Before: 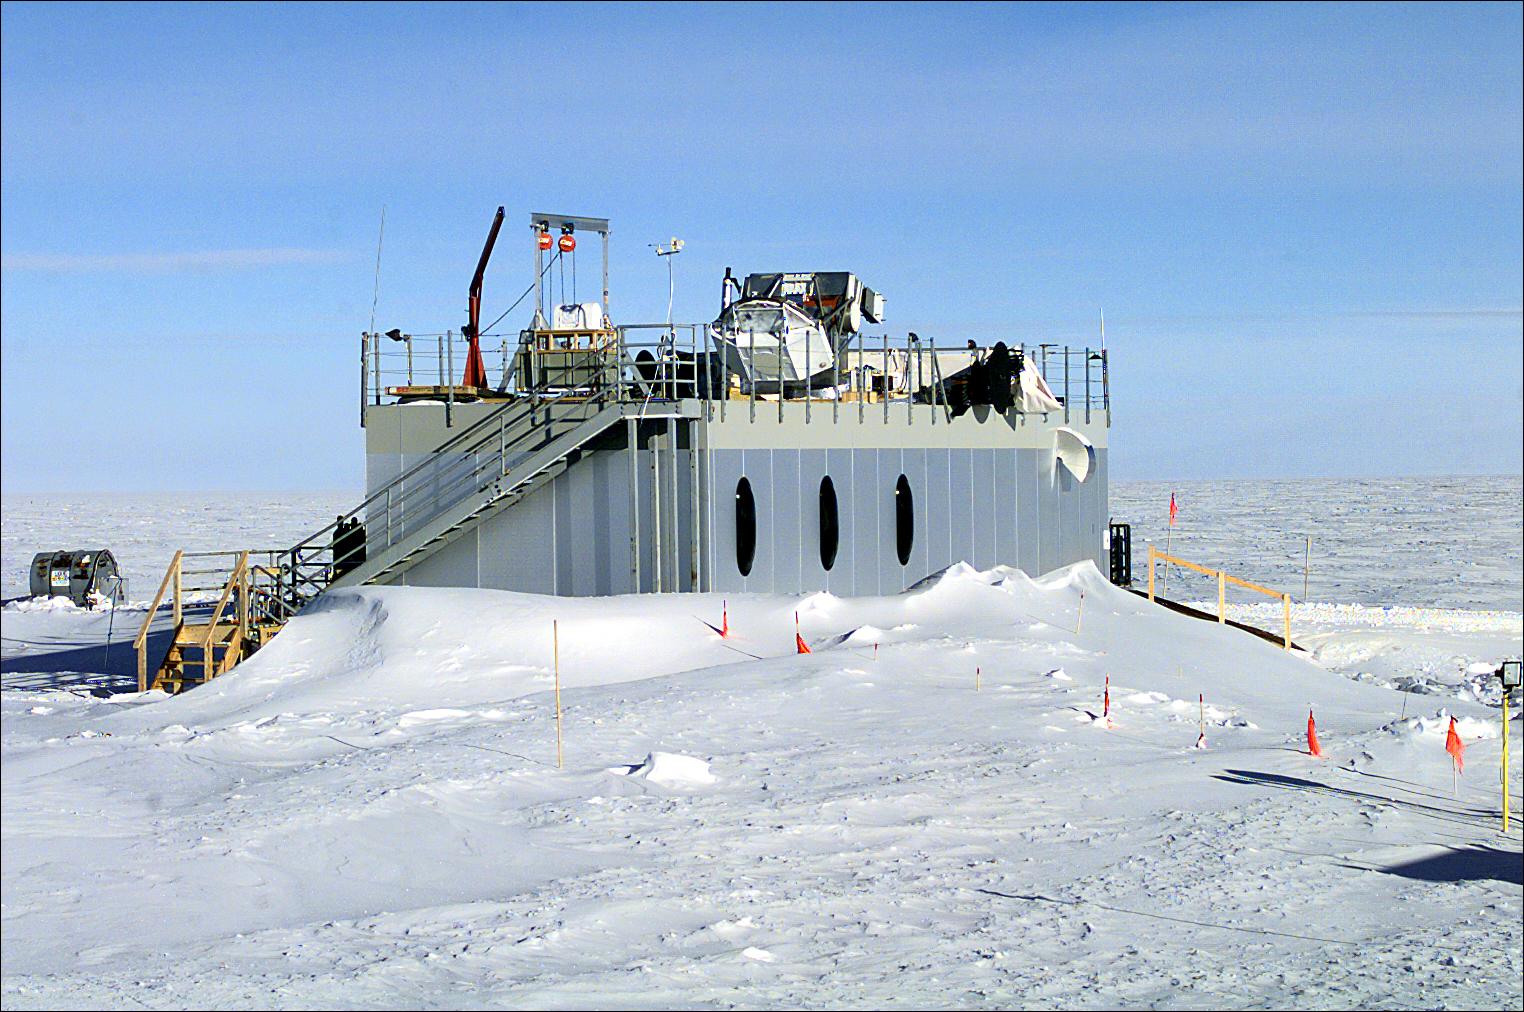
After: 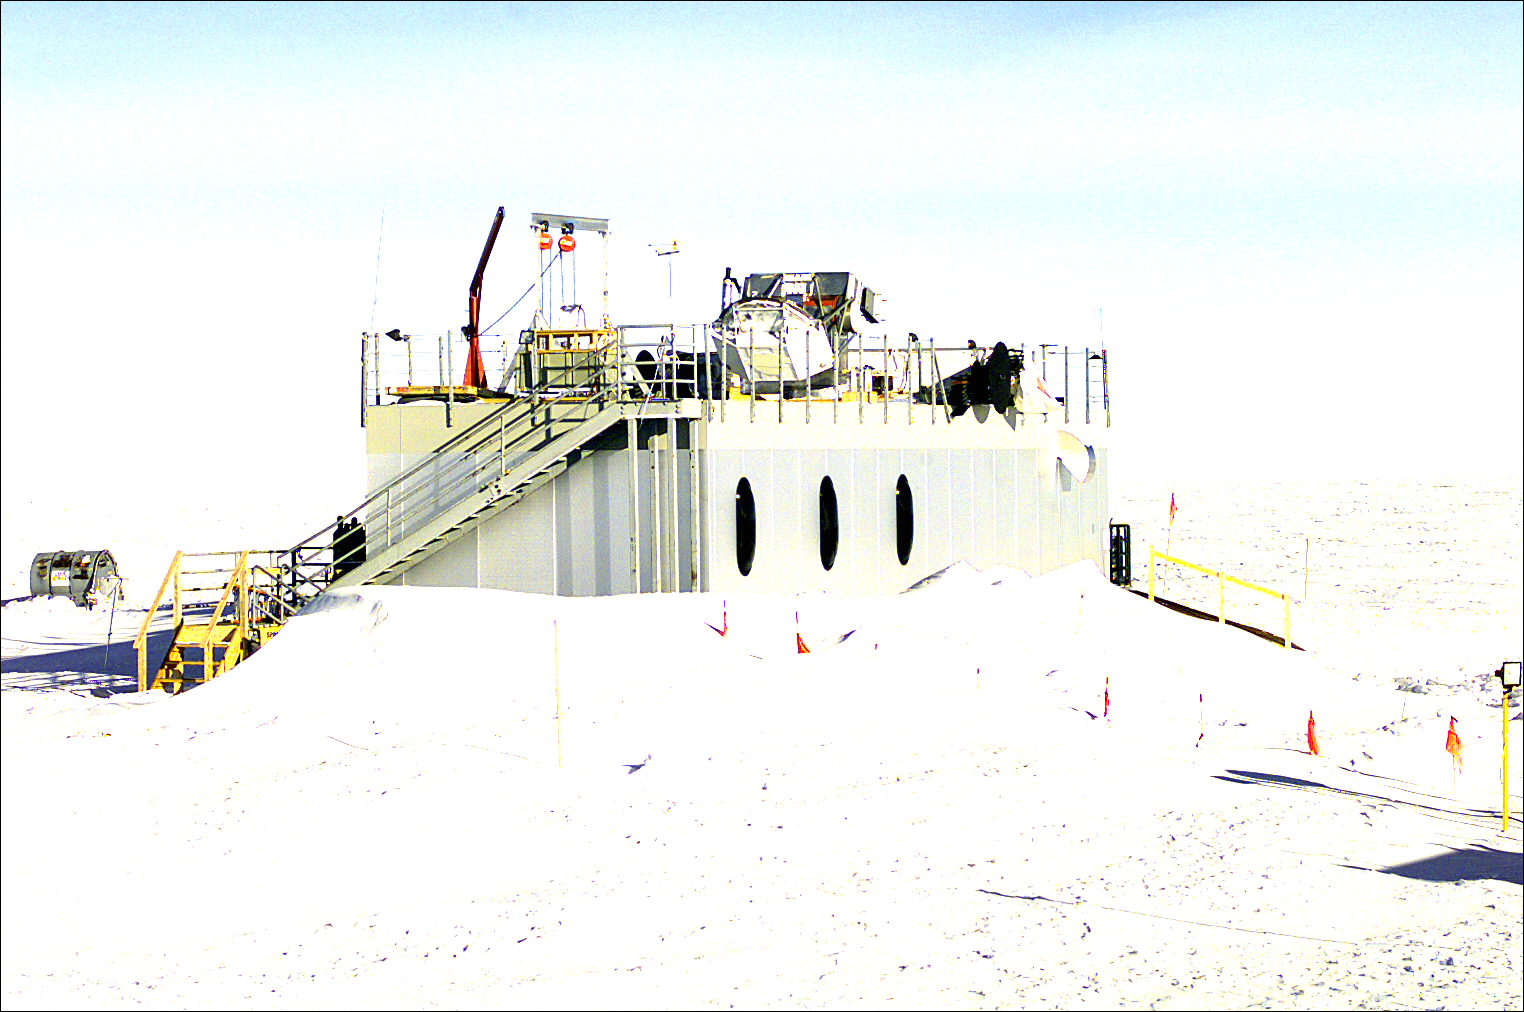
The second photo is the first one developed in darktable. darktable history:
color correction: highlights a* 2.72, highlights b* 22.8
exposure: black level correction 0, exposure 1.45 EV, compensate exposure bias true, compensate highlight preservation false
